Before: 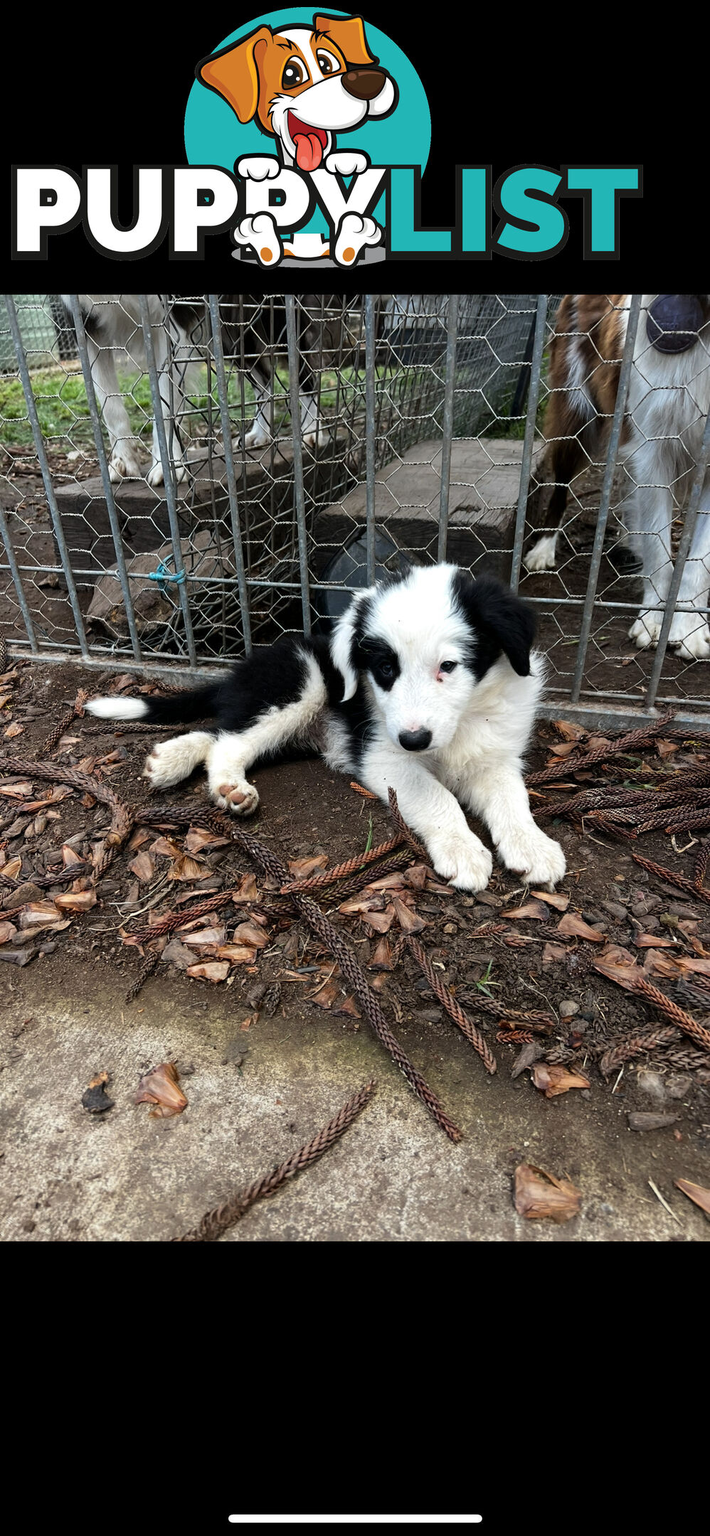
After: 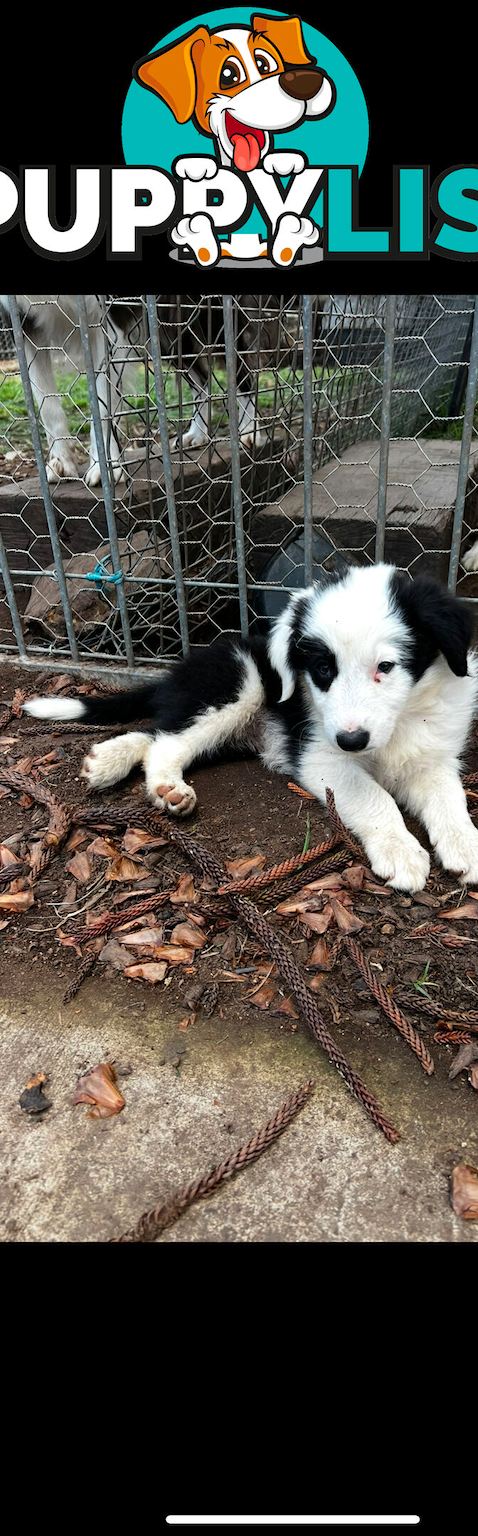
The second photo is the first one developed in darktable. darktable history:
crop and rotate: left 8.836%, right 23.723%
